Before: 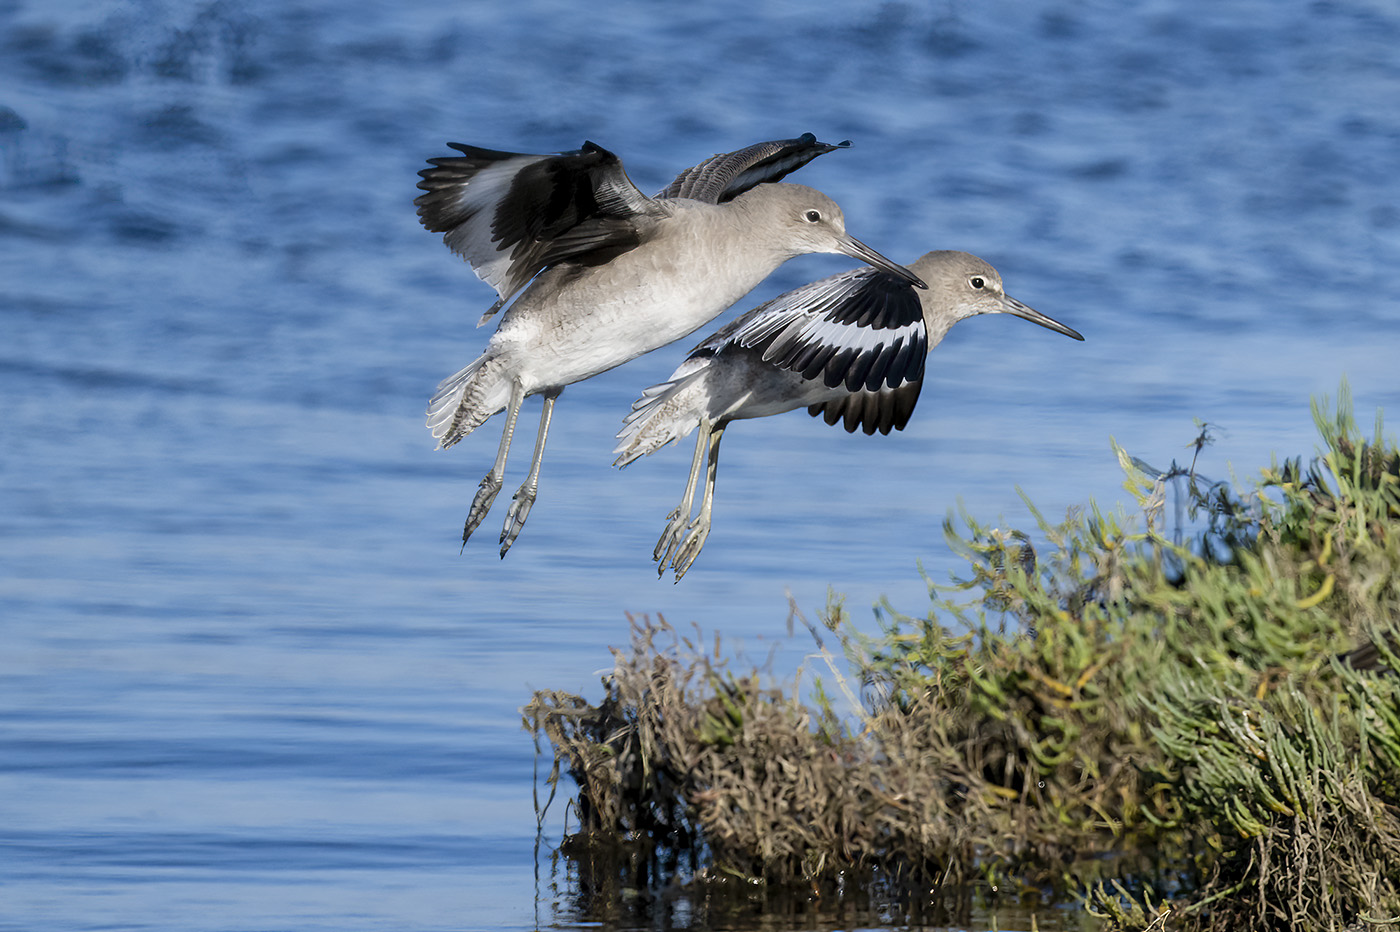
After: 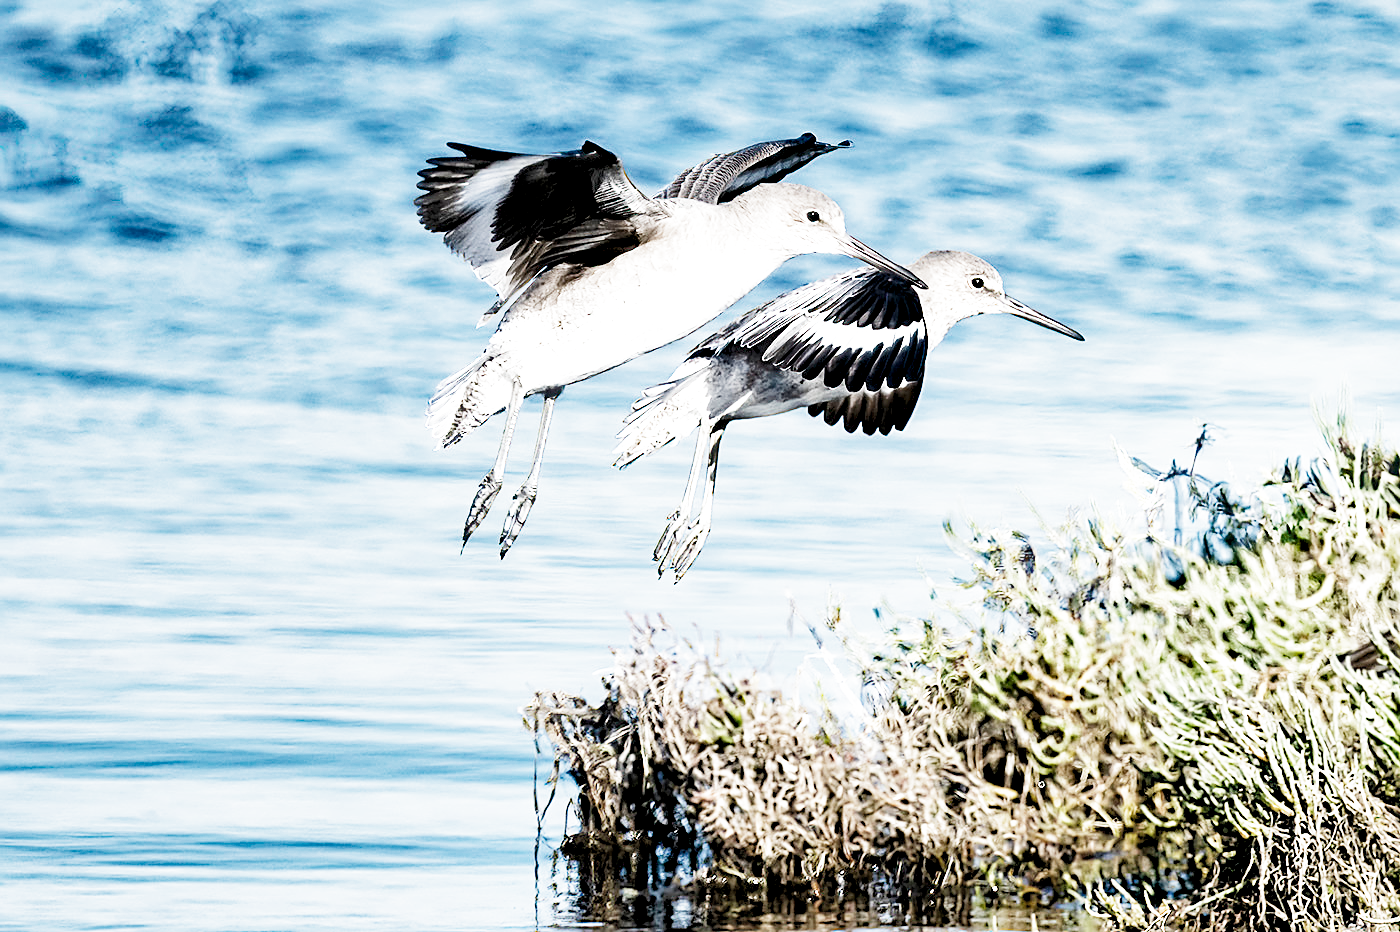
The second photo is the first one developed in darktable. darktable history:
sharpen: on, module defaults
exposure: black level correction 0, exposure 1.45 EV, compensate exposure bias true, compensate highlight preservation false
haze removal: adaptive false
shadows and highlights: radius 133.83, soften with gaussian
contrast brightness saturation: contrast 0.1, saturation -0.36
filmic rgb: middle gray luminance 12.74%, black relative exposure -10.13 EV, white relative exposure 3.47 EV, threshold 6 EV, target black luminance 0%, hardness 5.74, latitude 44.69%, contrast 1.221, highlights saturation mix 5%, shadows ↔ highlights balance 26.78%, add noise in highlights 0, preserve chrominance no, color science v3 (2019), use custom middle-gray values true, iterations of high-quality reconstruction 0, contrast in highlights soft, enable highlight reconstruction true
rgb levels: preserve colors sum RGB, levels [[0.038, 0.433, 0.934], [0, 0.5, 1], [0, 0.5, 1]]
